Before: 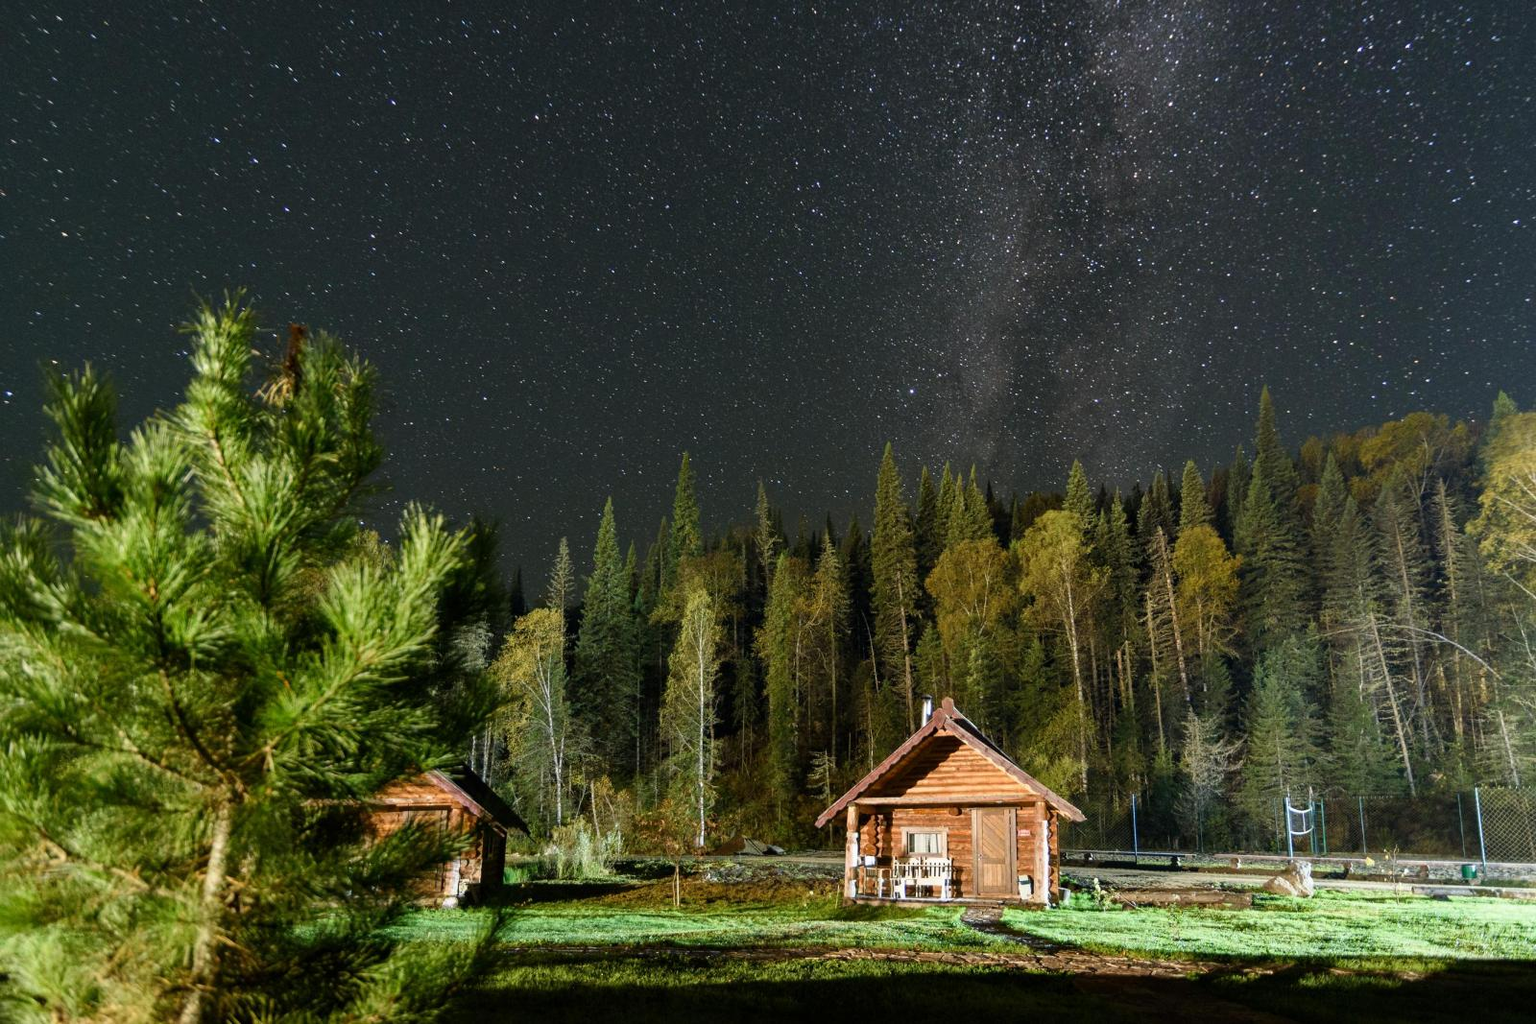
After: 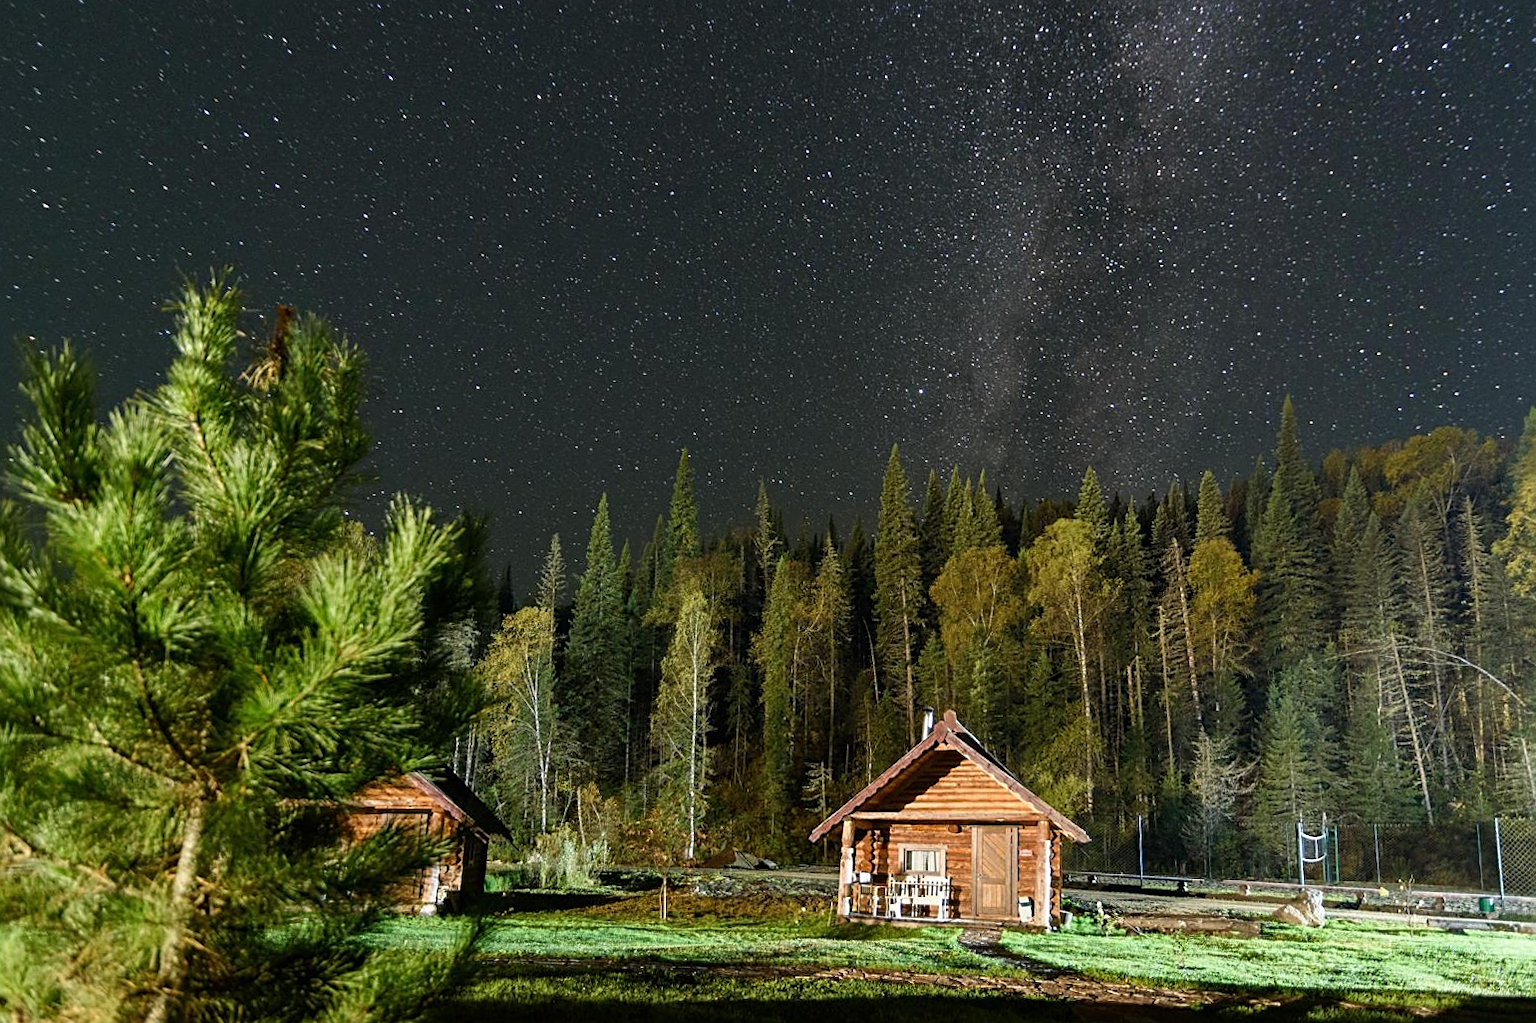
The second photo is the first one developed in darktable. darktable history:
crop and rotate: angle -1.47°
sharpen: on, module defaults
